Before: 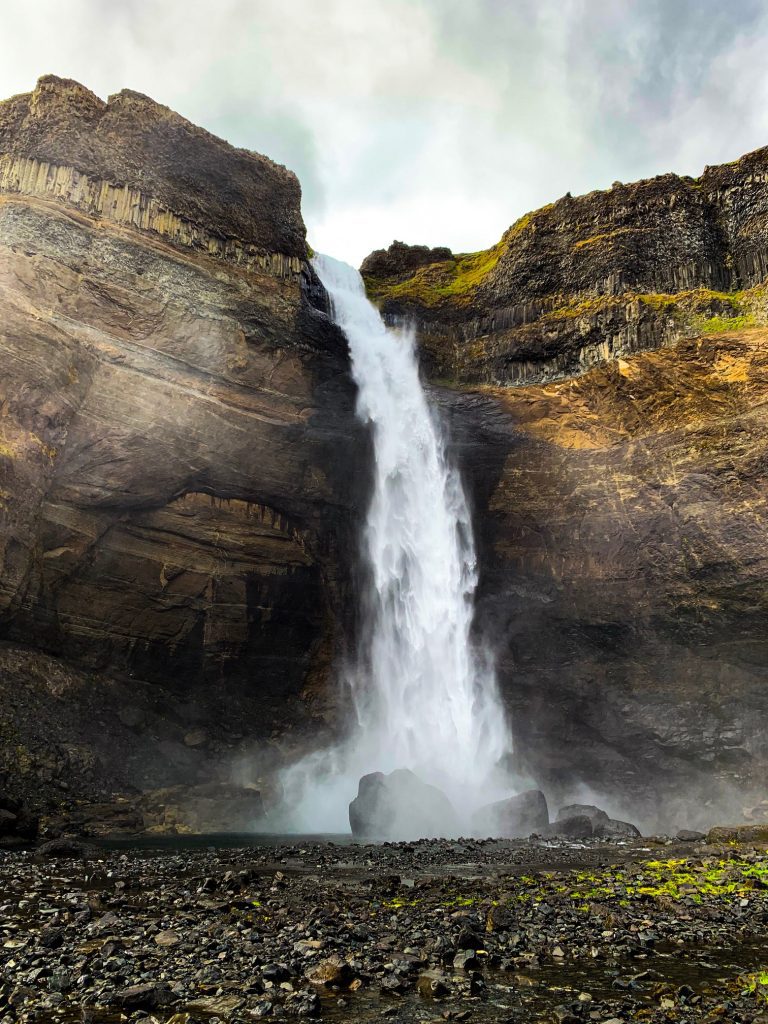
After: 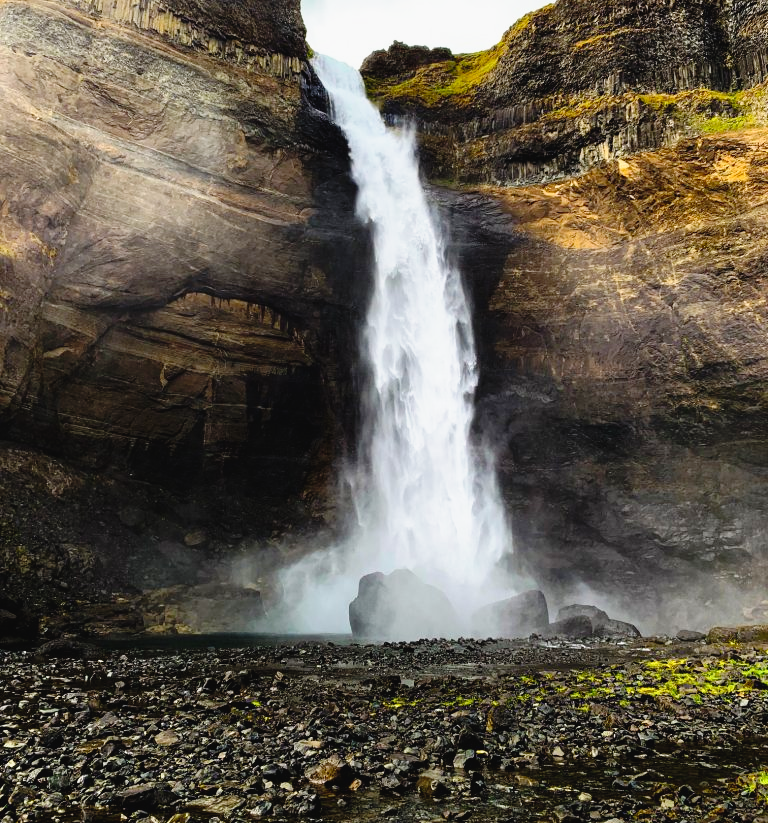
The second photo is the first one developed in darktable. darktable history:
crop and rotate: top 19.621%
tone curve: curves: ch0 [(0.003, 0.029) (0.037, 0.036) (0.149, 0.117) (0.297, 0.318) (0.422, 0.474) (0.531, 0.6) (0.743, 0.809) (0.889, 0.941) (1, 0.98)]; ch1 [(0, 0) (0.305, 0.325) (0.453, 0.437) (0.482, 0.479) (0.501, 0.5) (0.506, 0.503) (0.564, 0.578) (0.587, 0.625) (0.666, 0.727) (1, 1)]; ch2 [(0, 0) (0.323, 0.277) (0.408, 0.399) (0.45, 0.48) (0.499, 0.502) (0.512, 0.523) (0.57, 0.595) (0.653, 0.671) (0.768, 0.744) (1, 1)], preserve colors none
